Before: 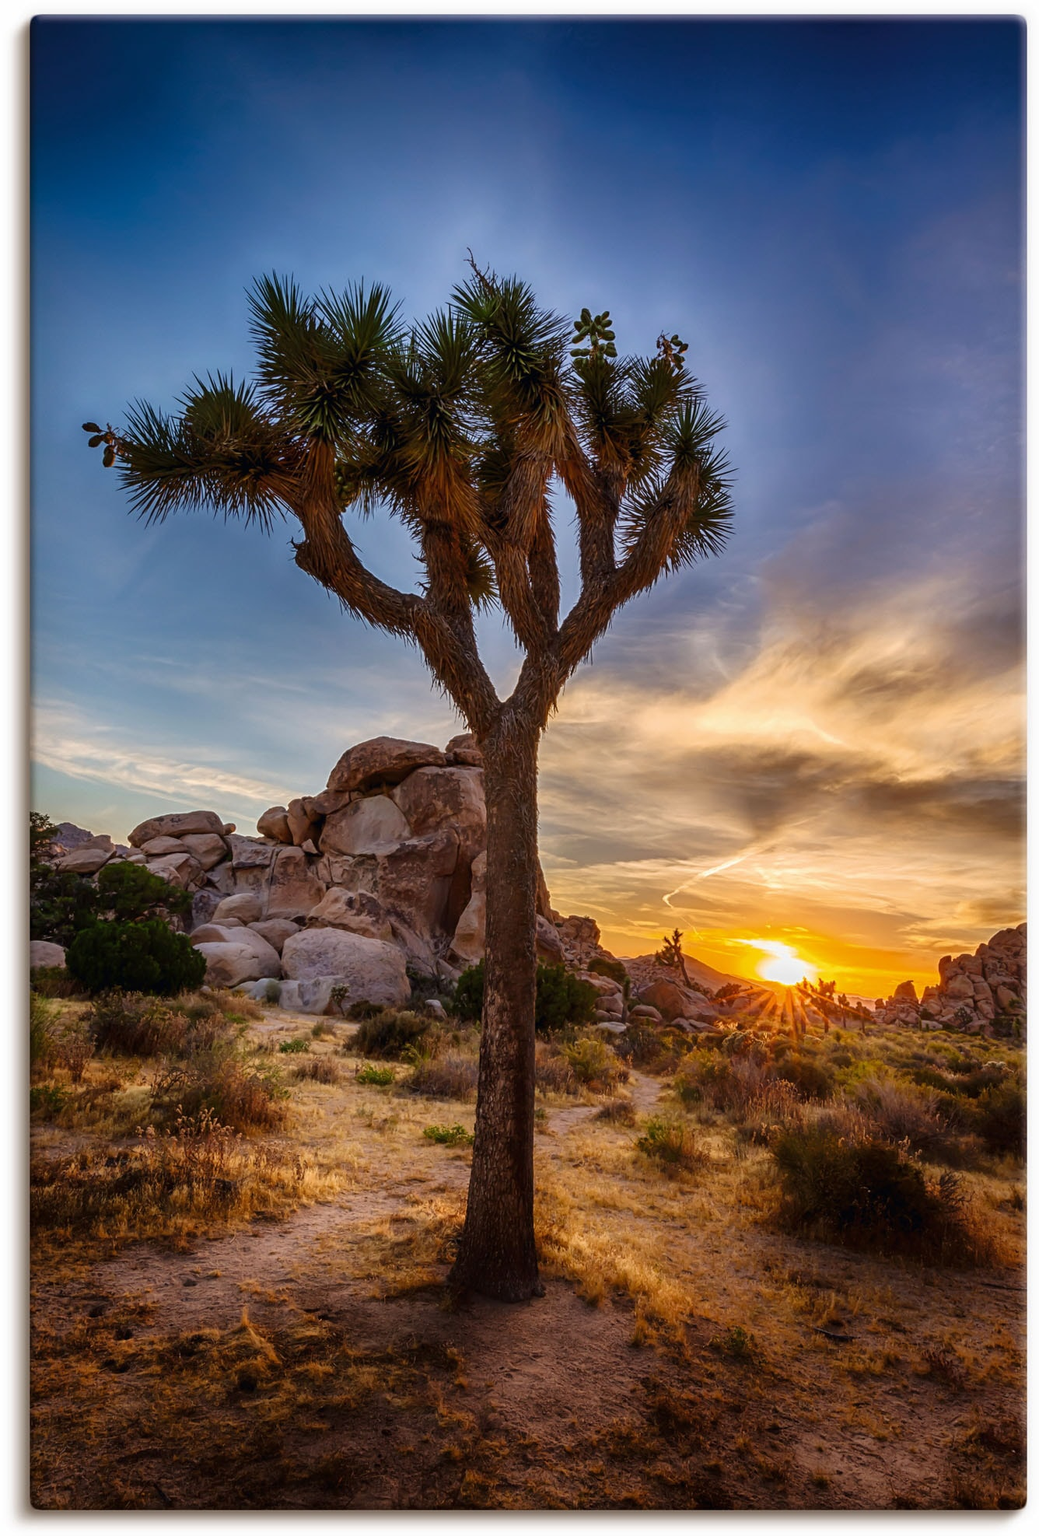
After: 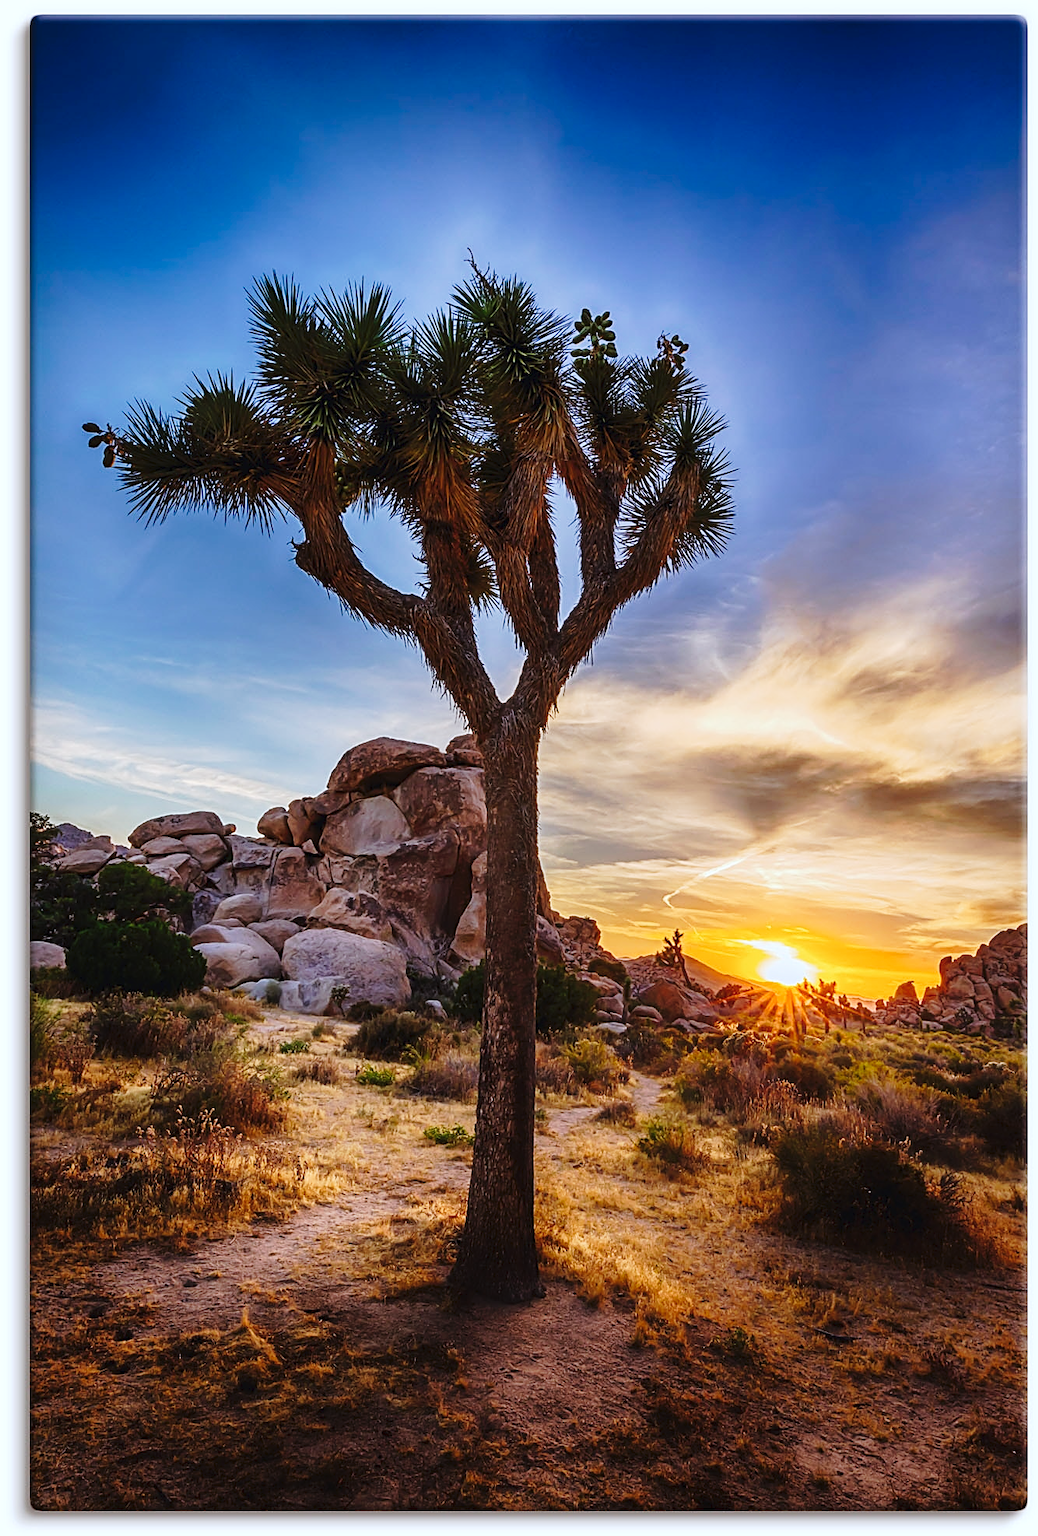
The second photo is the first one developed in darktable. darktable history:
sharpen: on, module defaults
white balance: emerald 1
color calibration: x 0.37, y 0.382, temperature 4313.32 K
tone curve: curves: ch0 [(0, 0) (0.003, 0.024) (0.011, 0.032) (0.025, 0.041) (0.044, 0.054) (0.069, 0.069) (0.1, 0.09) (0.136, 0.116) (0.177, 0.162) (0.224, 0.213) (0.277, 0.278) (0.335, 0.359) (0.399, 0.447) (0.468, 0.543) (0.543, 0.621) (0.623, 0.717) (0.709, 0.807) (0.801, 0.876) (0.898, 0.934) (1, 1)], preserve colors none
